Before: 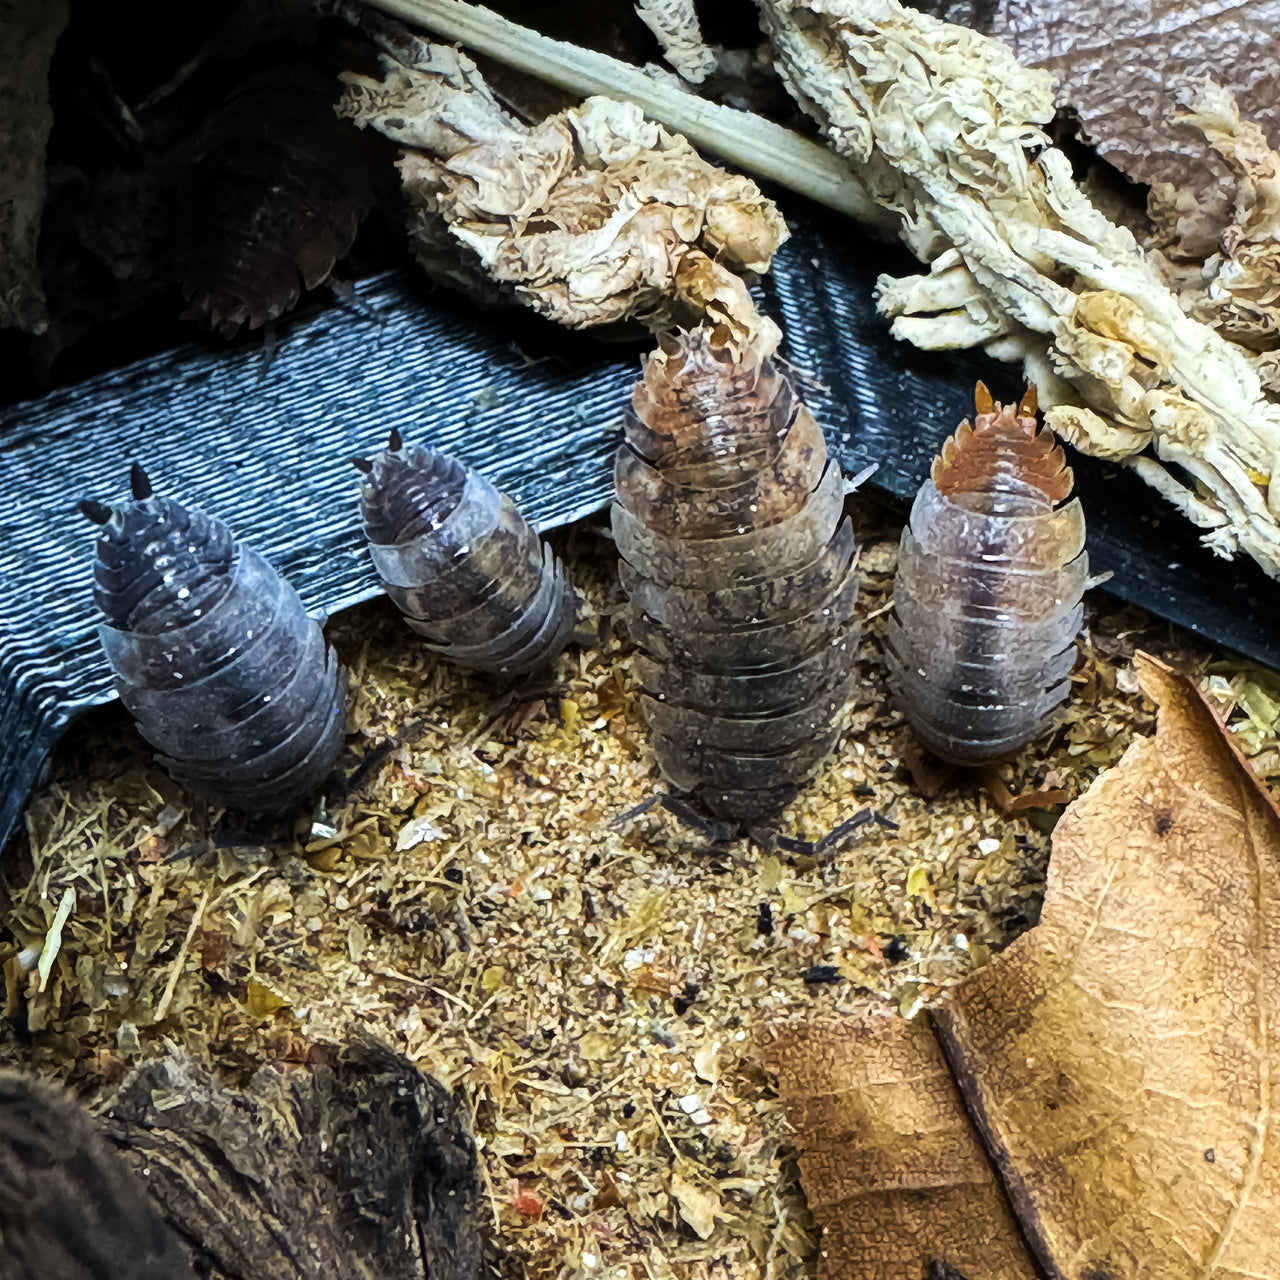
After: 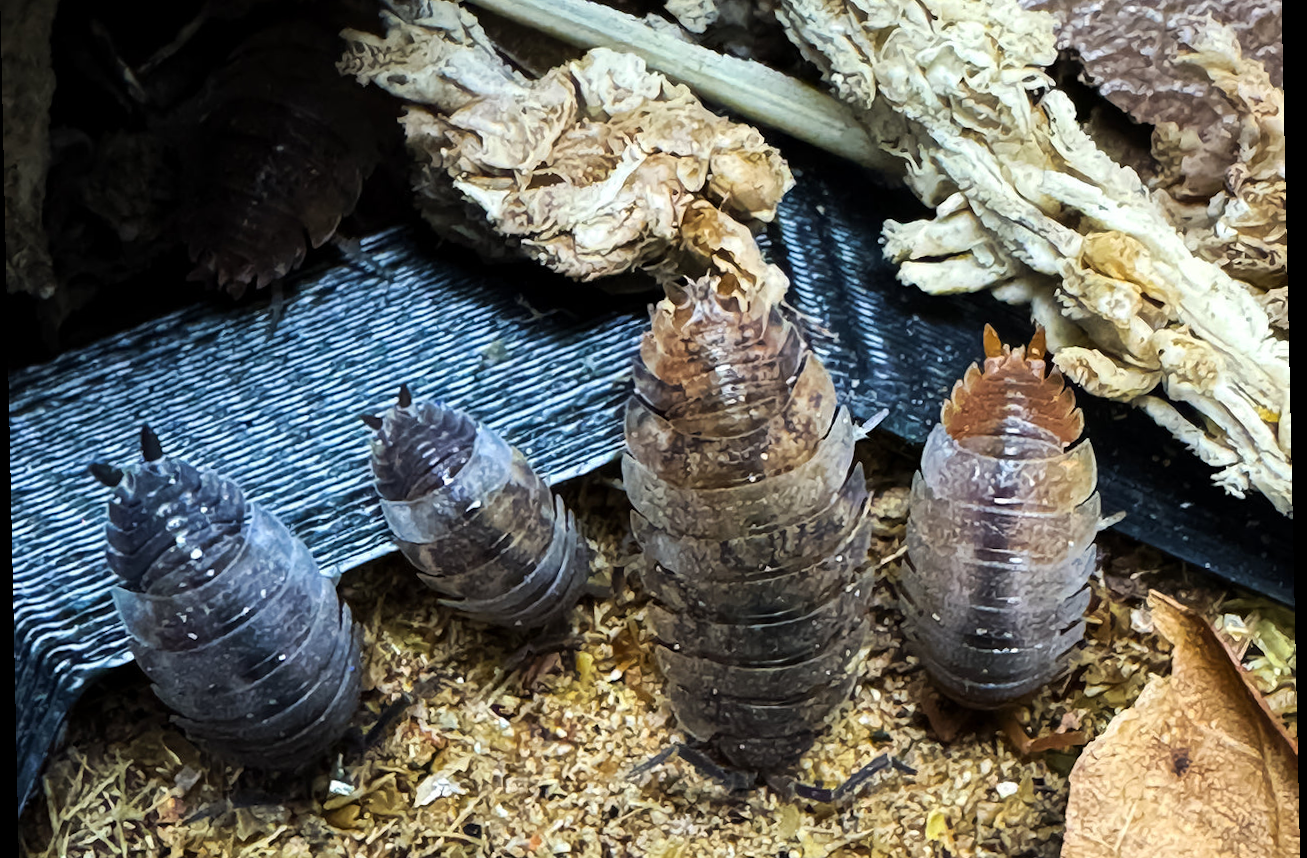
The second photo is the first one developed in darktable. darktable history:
crop and rotate: top 4.848%, bottom 29.503%
rotate and perspective: rotation -1.24°, automatic cropping off
